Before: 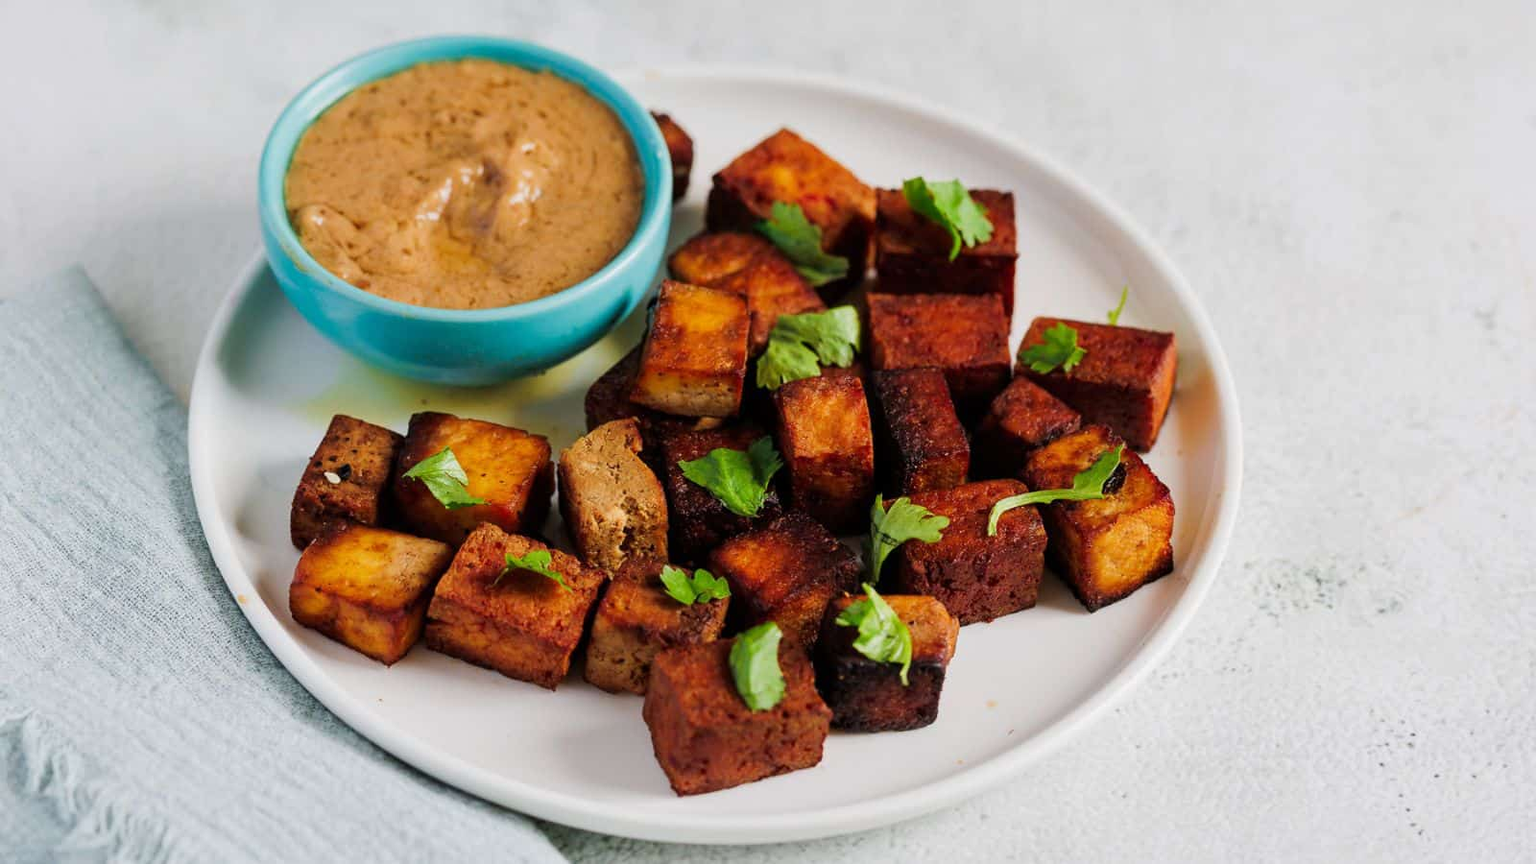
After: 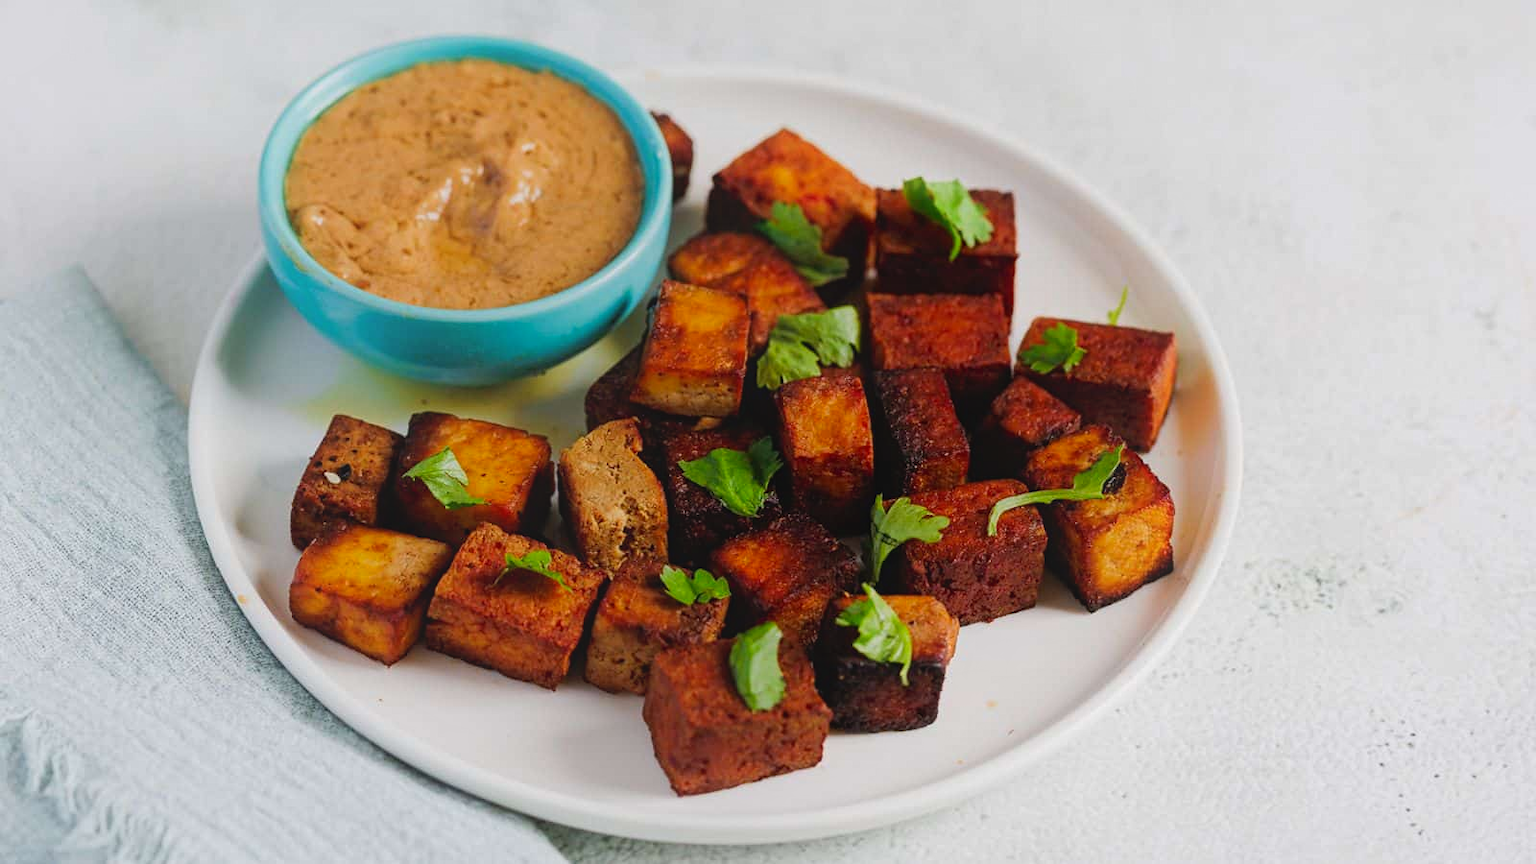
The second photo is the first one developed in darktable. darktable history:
contrast equalizer: octaves 7, y [[0.439, 0.44, 0.442, 0.457, 0.493, 0.498], [0.5 ×6], [0.5 ×6], [0 ×6], [0 ×6]]
